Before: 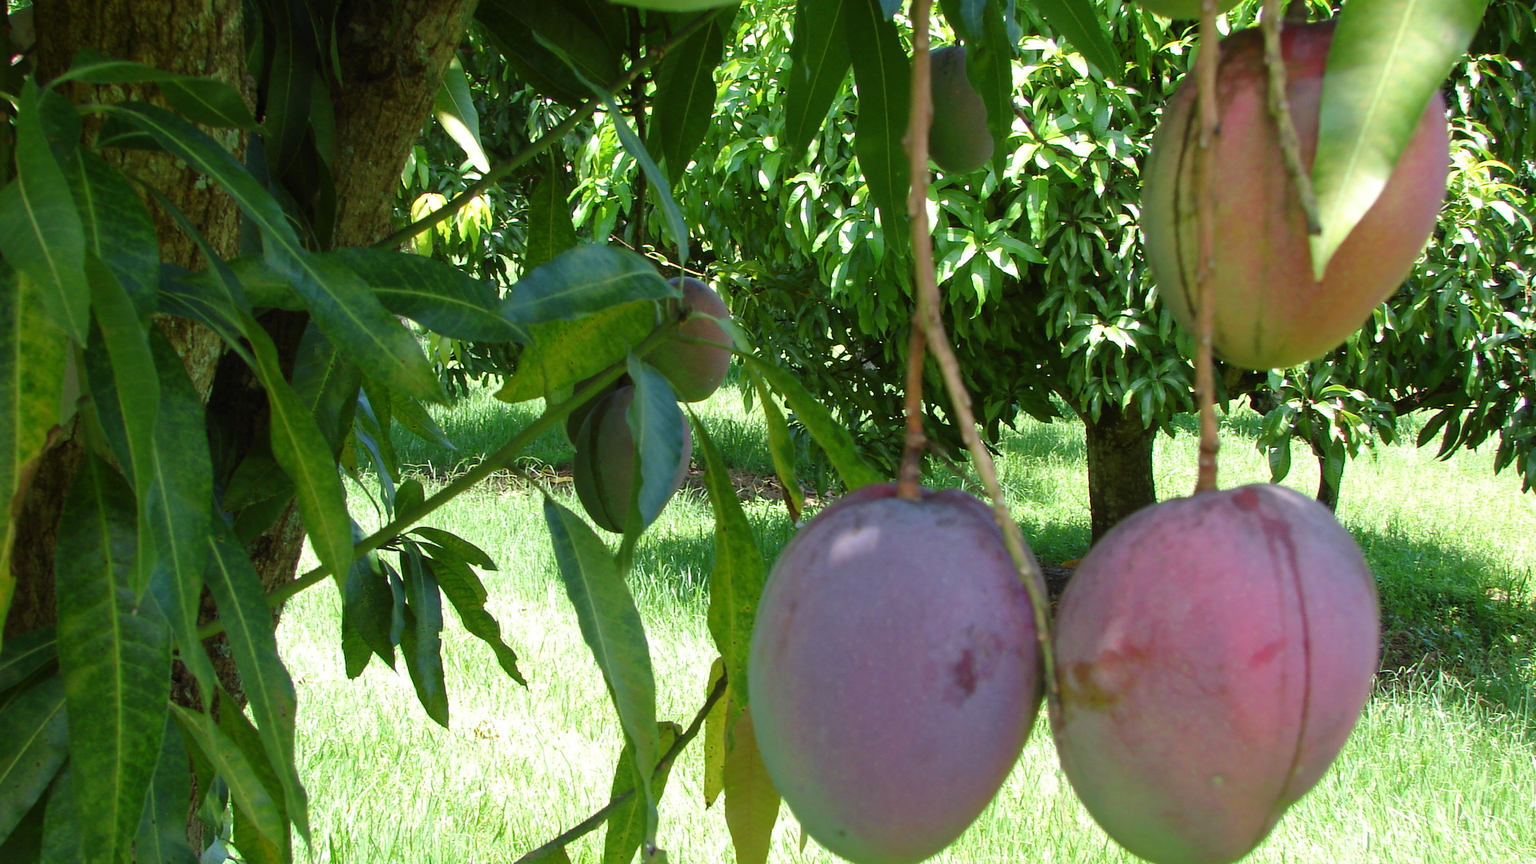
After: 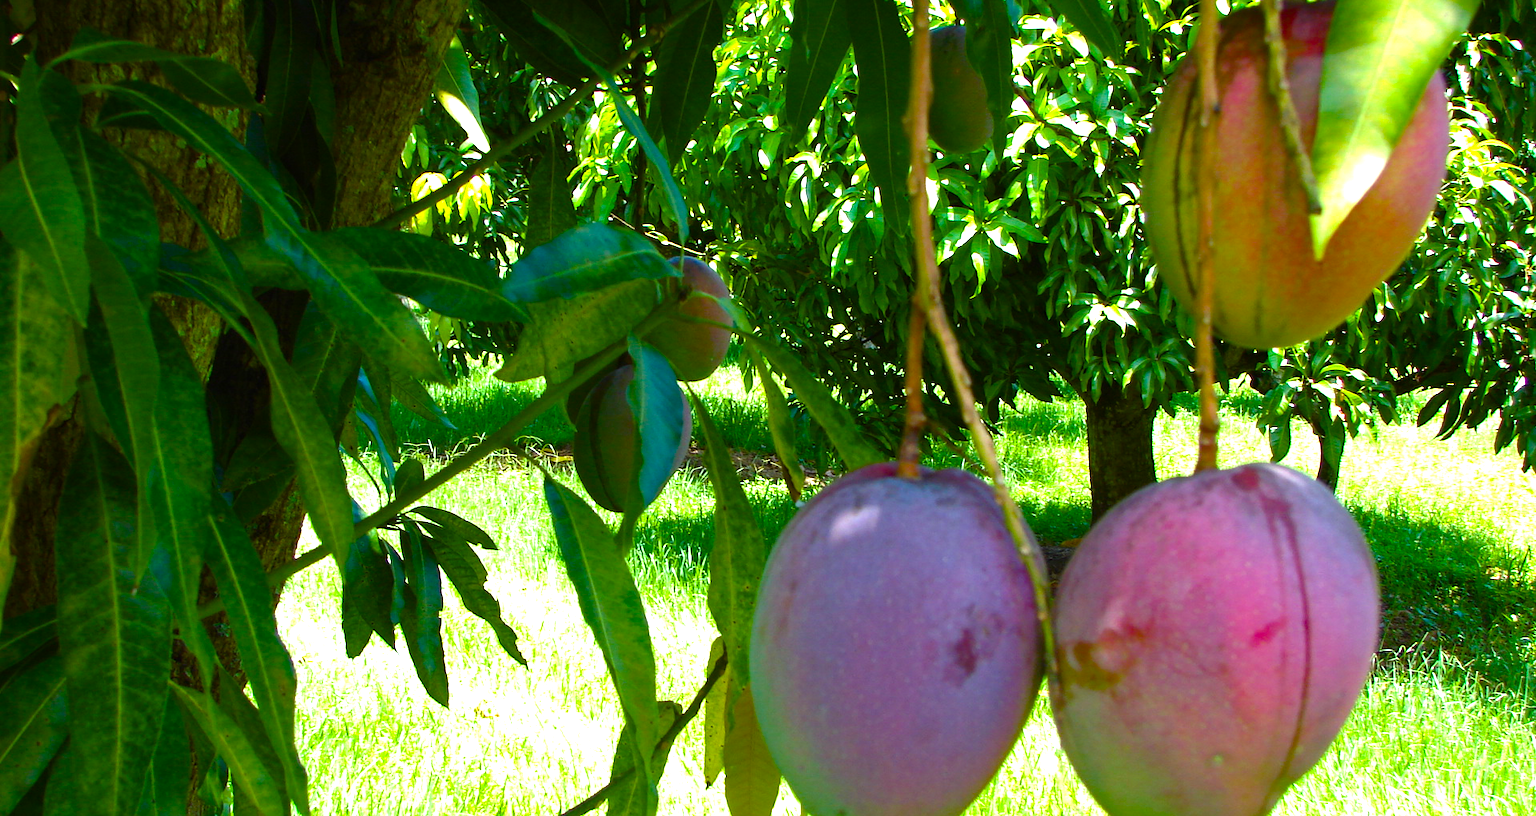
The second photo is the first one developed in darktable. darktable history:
crop and rotate: top 2.479%, bottom 3.018%
color balance rgb: linear chroma grading › global chroma 9%, perceptual saturation grading › global saturation 36%, perceptual saturation grading › shadows 35%, perceptual brilliance grading › global brilliance 21.21%, perceptual brilliance grading › shadows -35%, global vibrance 21.21%
white balance: red 0.986, blue 1.01
